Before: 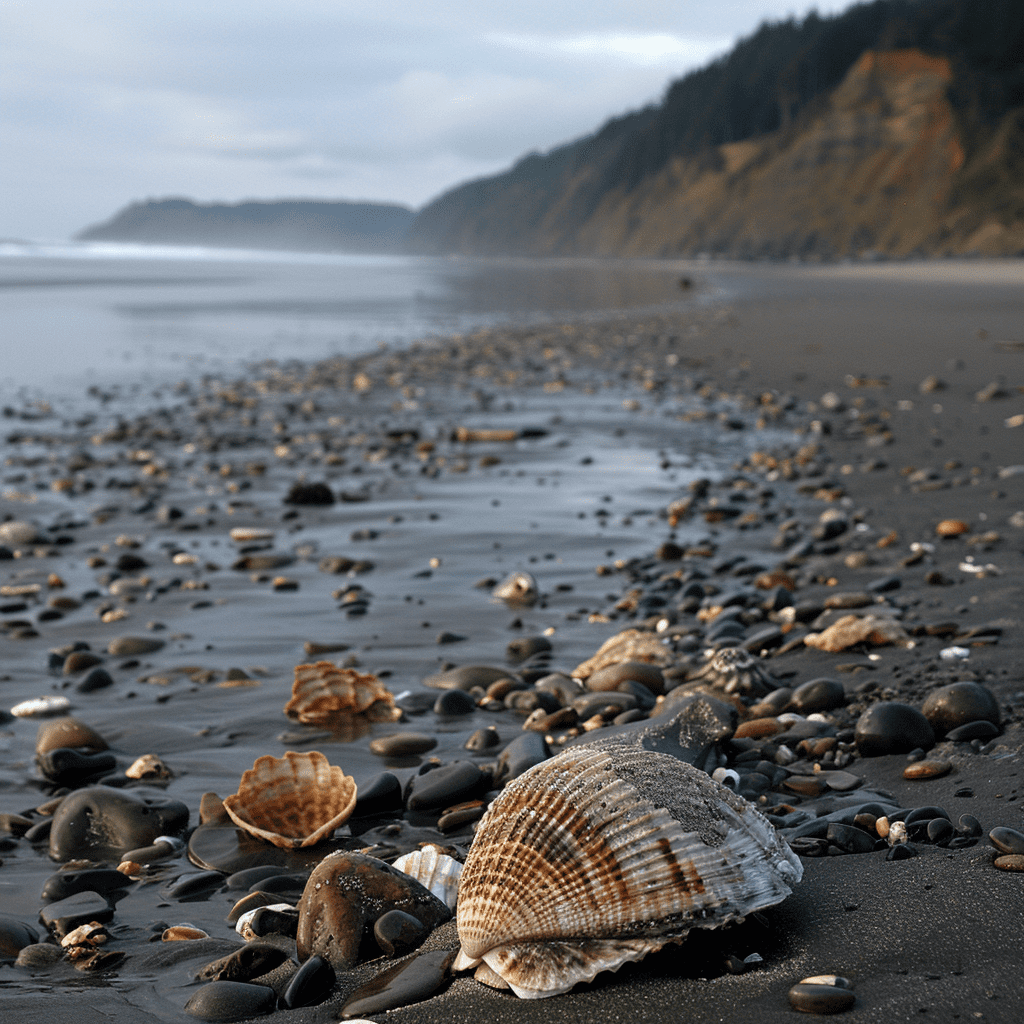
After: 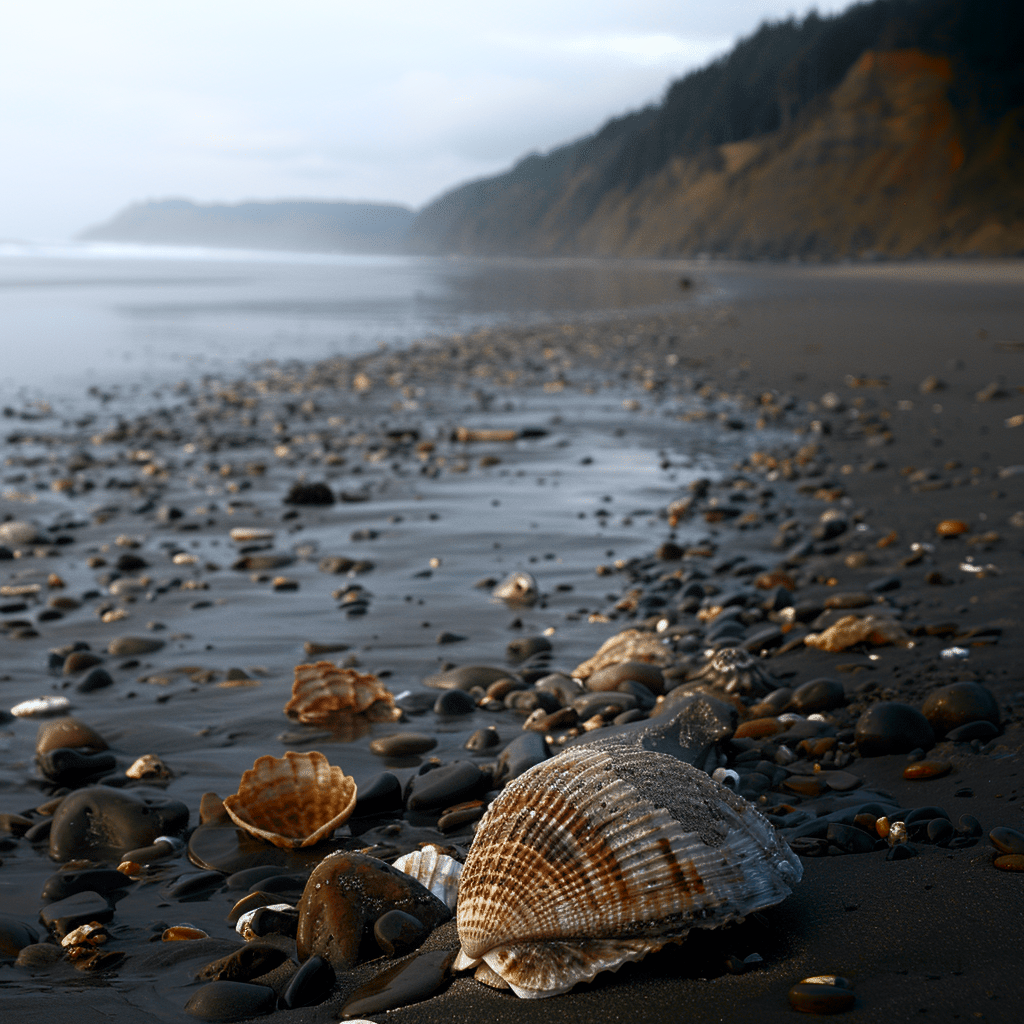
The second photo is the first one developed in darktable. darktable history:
shadows and highlights: shadows -89.63, highlights 91.92, soften with gaussian
